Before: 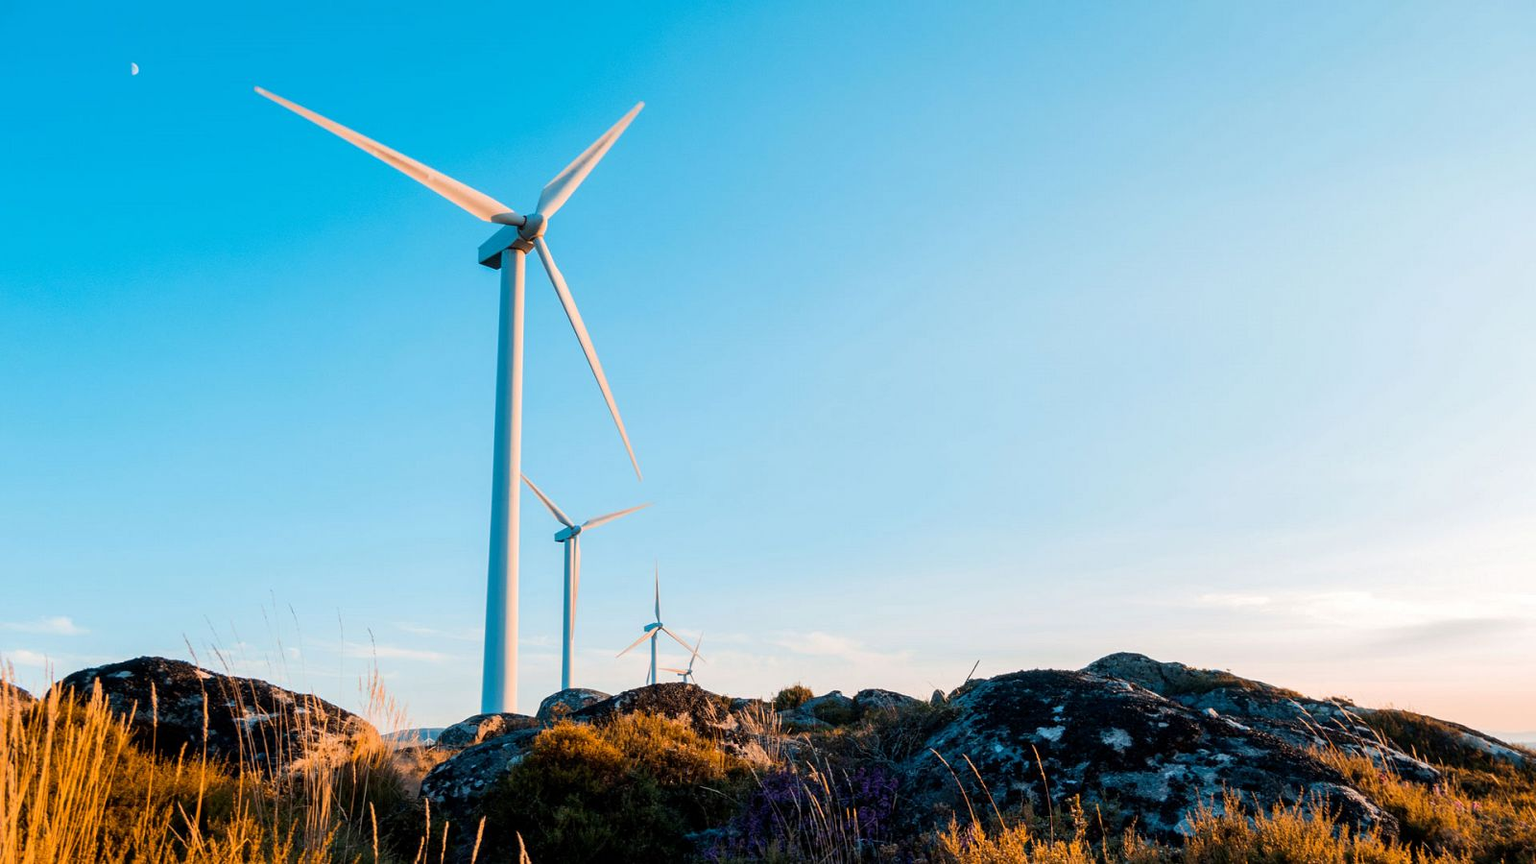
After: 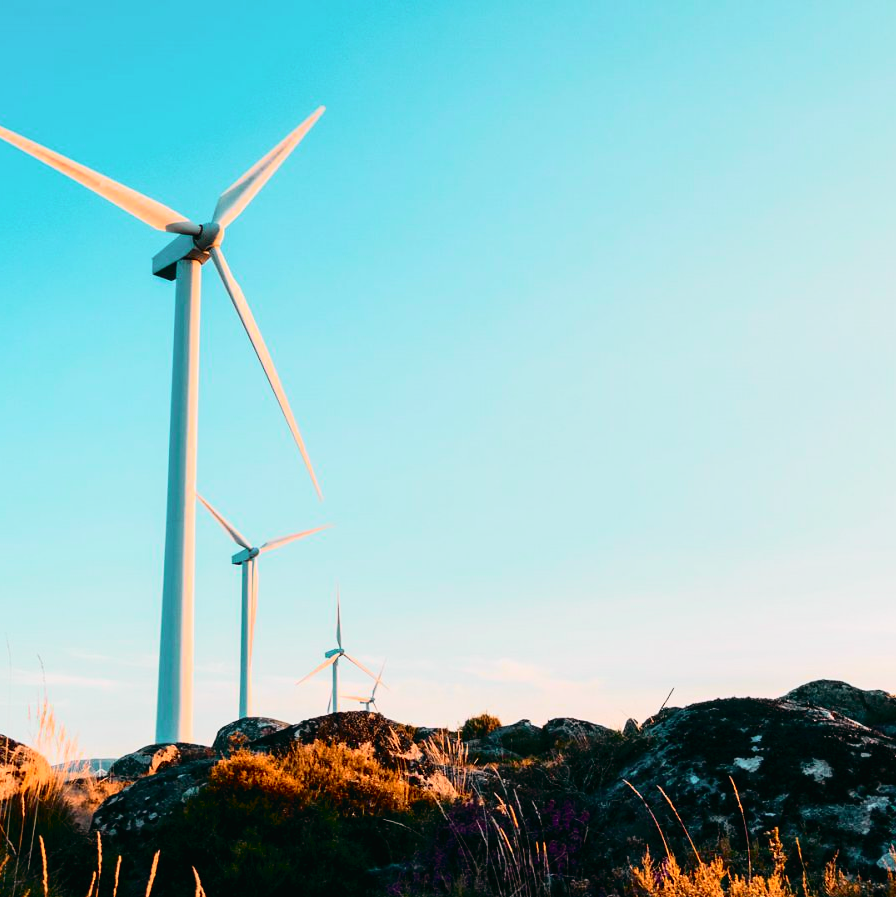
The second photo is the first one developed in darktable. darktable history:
tone curve: curves: ch0 [(0, 0.014) (0.17, 0.099) (0.398, 0.423) (0.725, 0.828) (0.872, 0.918) (1, 0.981)]; ch1 [(0, 0) (0.402, 0.36) (0.489, 0.491) (0.5, 0.503) (0.515, 0.52) (0.545, 0.572) (0.615, 0.662) (0.701, 0.725) (1, 1)]; ch2 [(0, 0) (0.42, 0.458) (0.485, 0.499) (0.503, 0.503) (0.531, 0.542) (0.561, 0.594) (0.644, 0.694) (0.717, 0.753) (1, 0.991)], color space Lab, independent channels
crop: left 21.674%, right 22.086%
color balance: lift [1, 0.998, 1.001, 1.002], gamma [1, 1.02, 1, 0.98], gain [1, 1.02, 1.003, 0.98]
